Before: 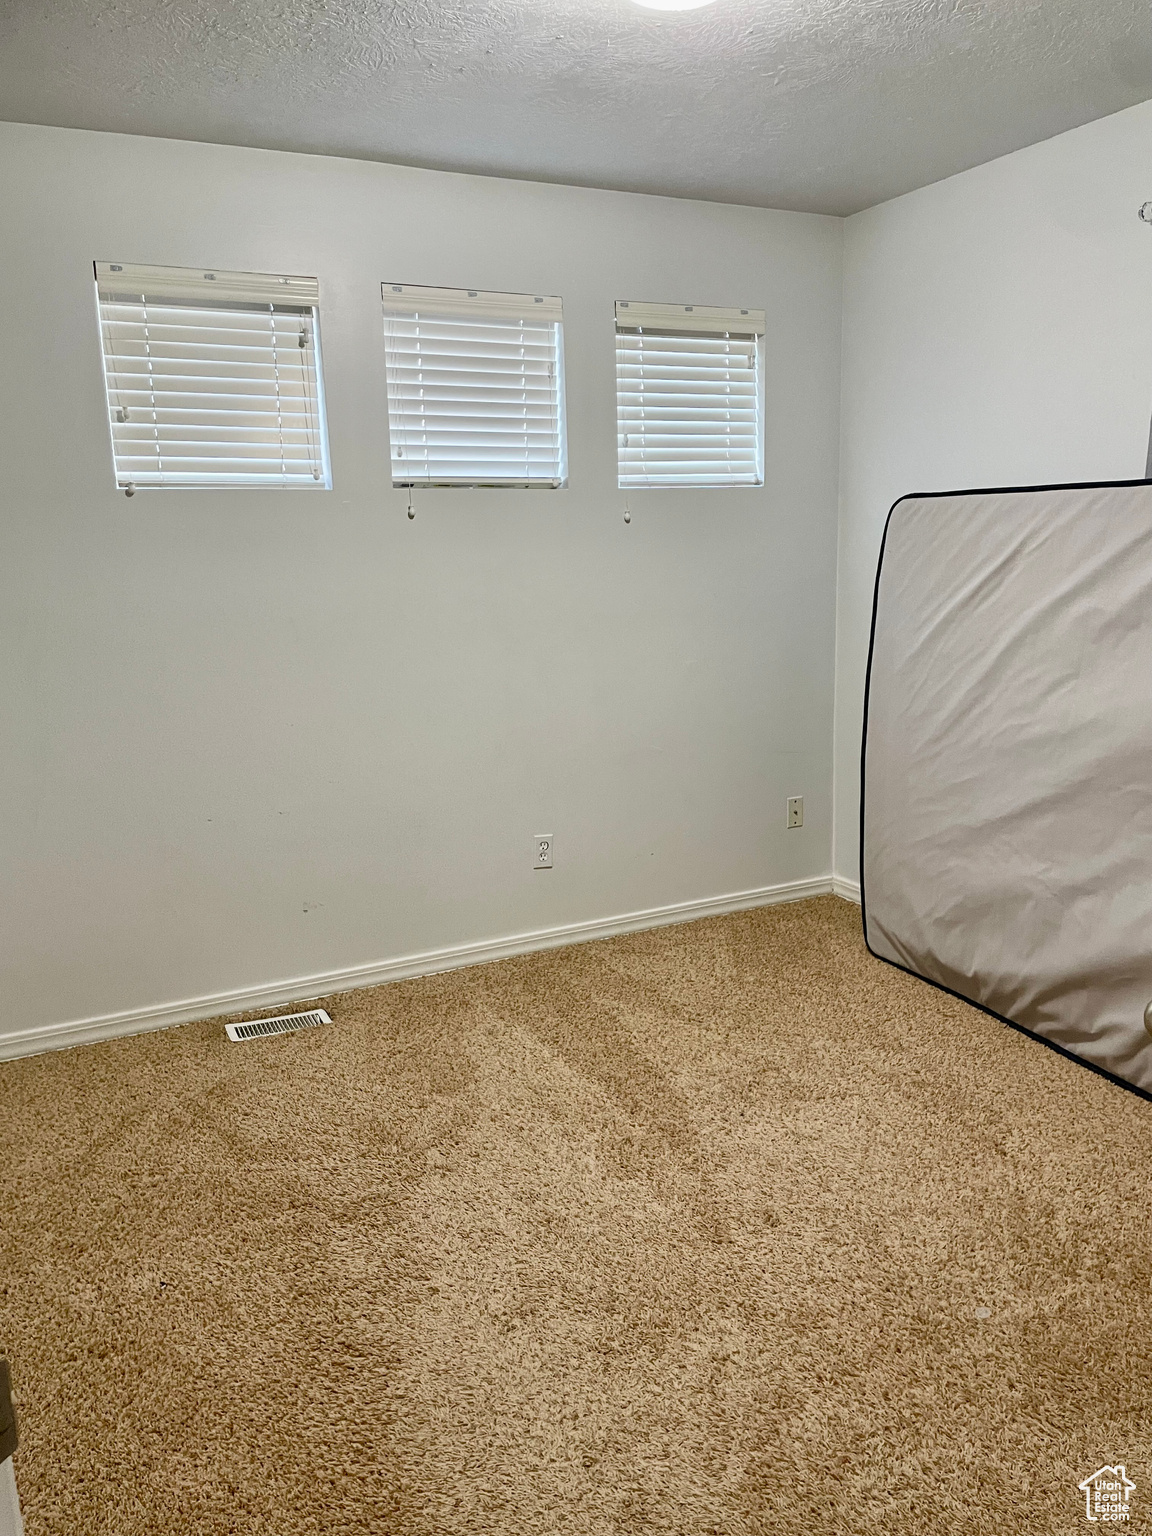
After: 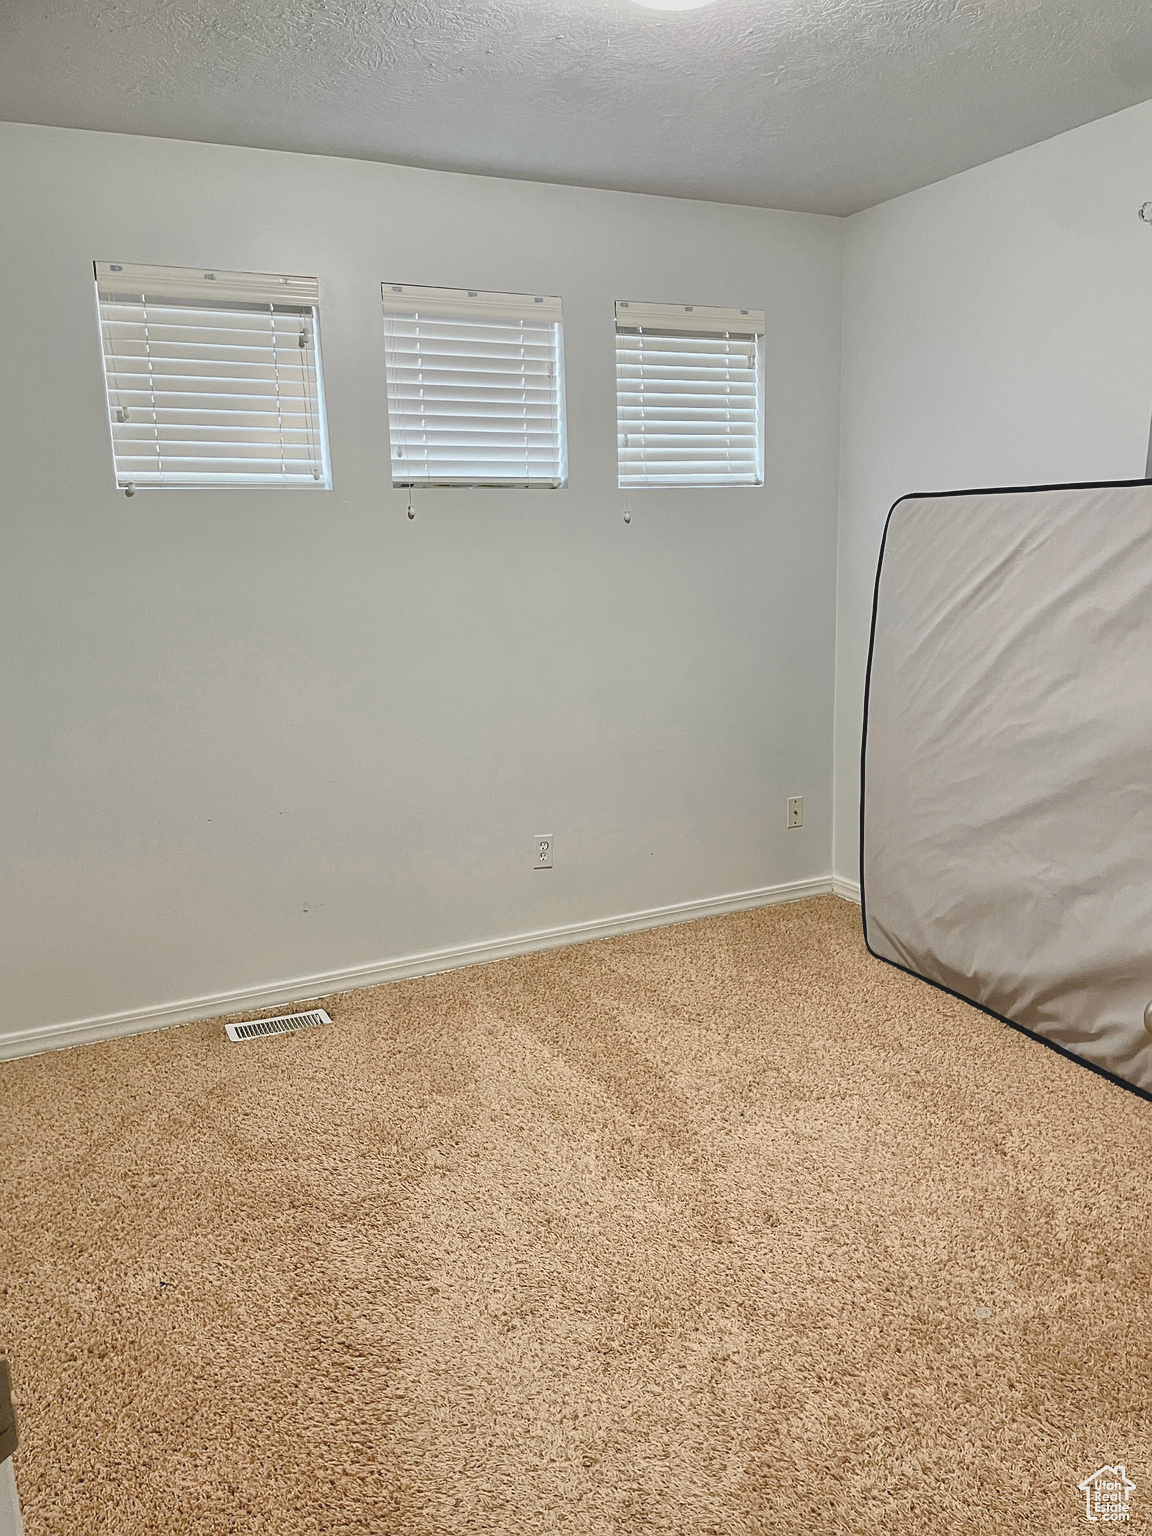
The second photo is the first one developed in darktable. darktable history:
sharpen: radius 1.25, amount 0.291, threshold 0.246
base curve: curves: ch0 [(0, 0) (0.472, 0.455) (1, 1)], preserve colors none
contrast brightness saturation: contrast -0.158, brightness 0.047, saturation -0.128
color zones: curves: ch0 [(0.018, 0.548) (0.197, 0.654) (0.425, 0.447) (0.605, 0.658) (0.732, 0.579)]; ch1 [(0.105, 0.531) (0.224, 0.531) (0.386, 0.39) (0.618, 0.456) (0.732, 0.456) (0.956, 0.421)]; ch2 [(0.039, 0.583) (0.215, 0.465) (0.399, 0.544) (0.465, 0.548) (0.614, 0.447) (0.724, 0.43) (0.882, 0.623) (0.956, 0.632)]
